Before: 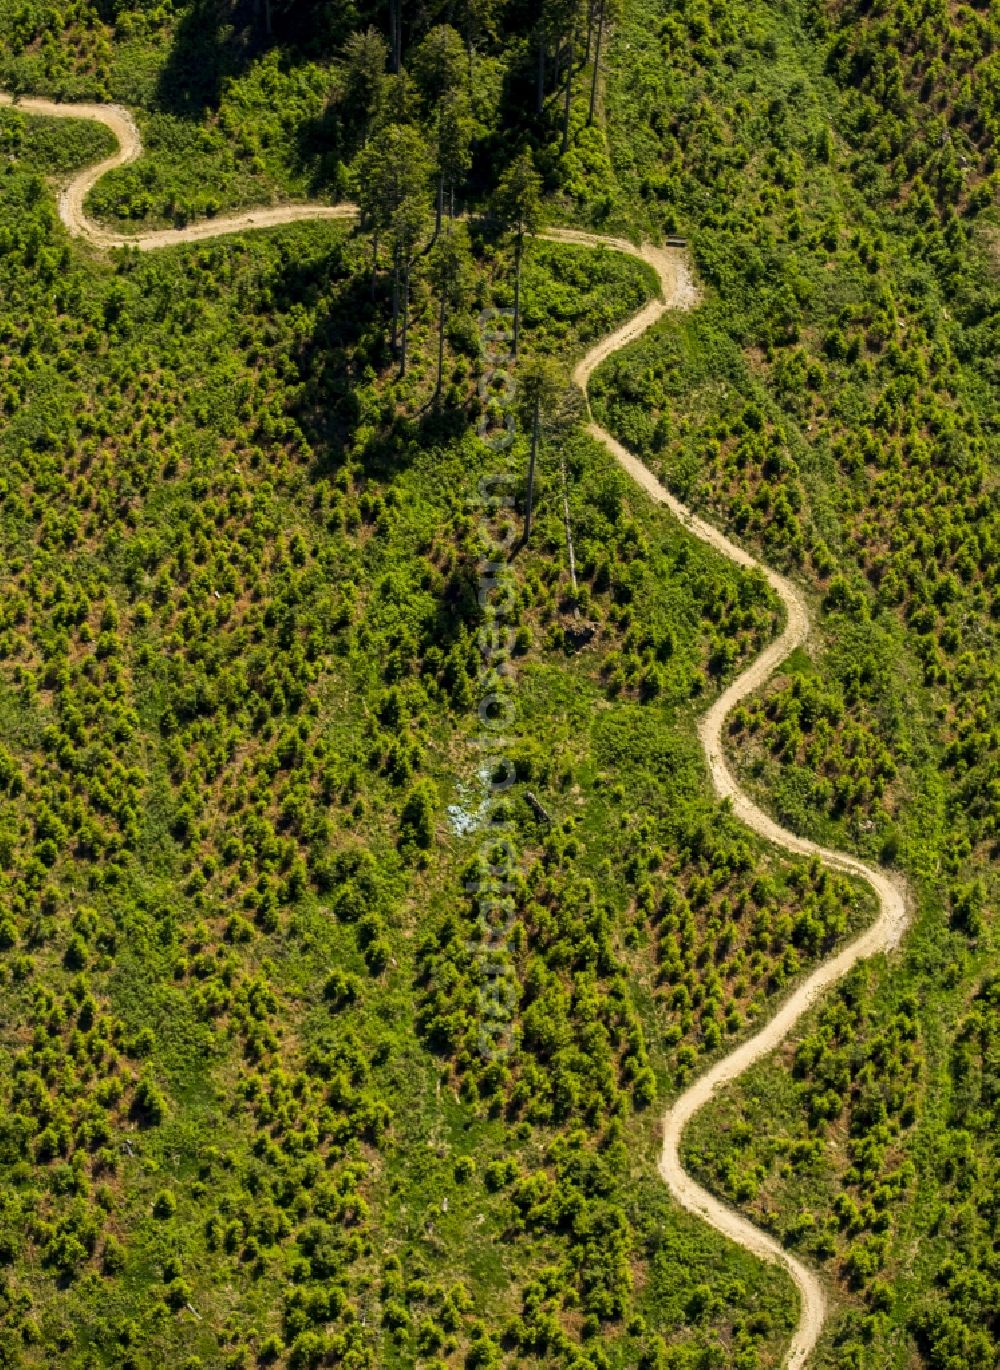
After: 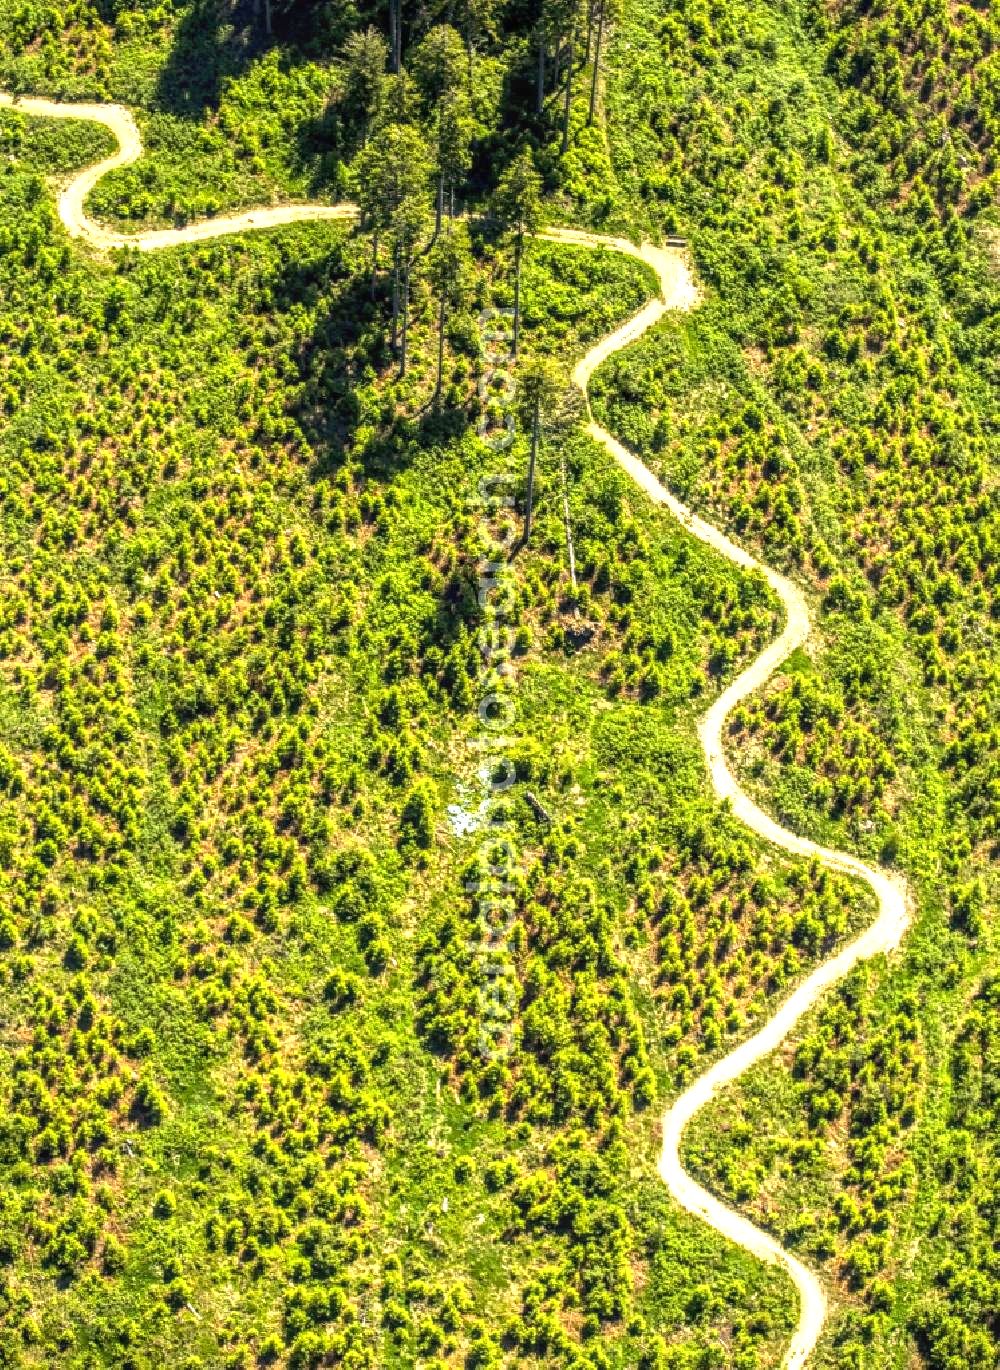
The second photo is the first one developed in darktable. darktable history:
exposure: black level correction 0, exposure 1.576 EV, compensate exposure bias true, compensate highlight preservation false
local contrast: highlights 2%, shadows 2%, detail 133%
